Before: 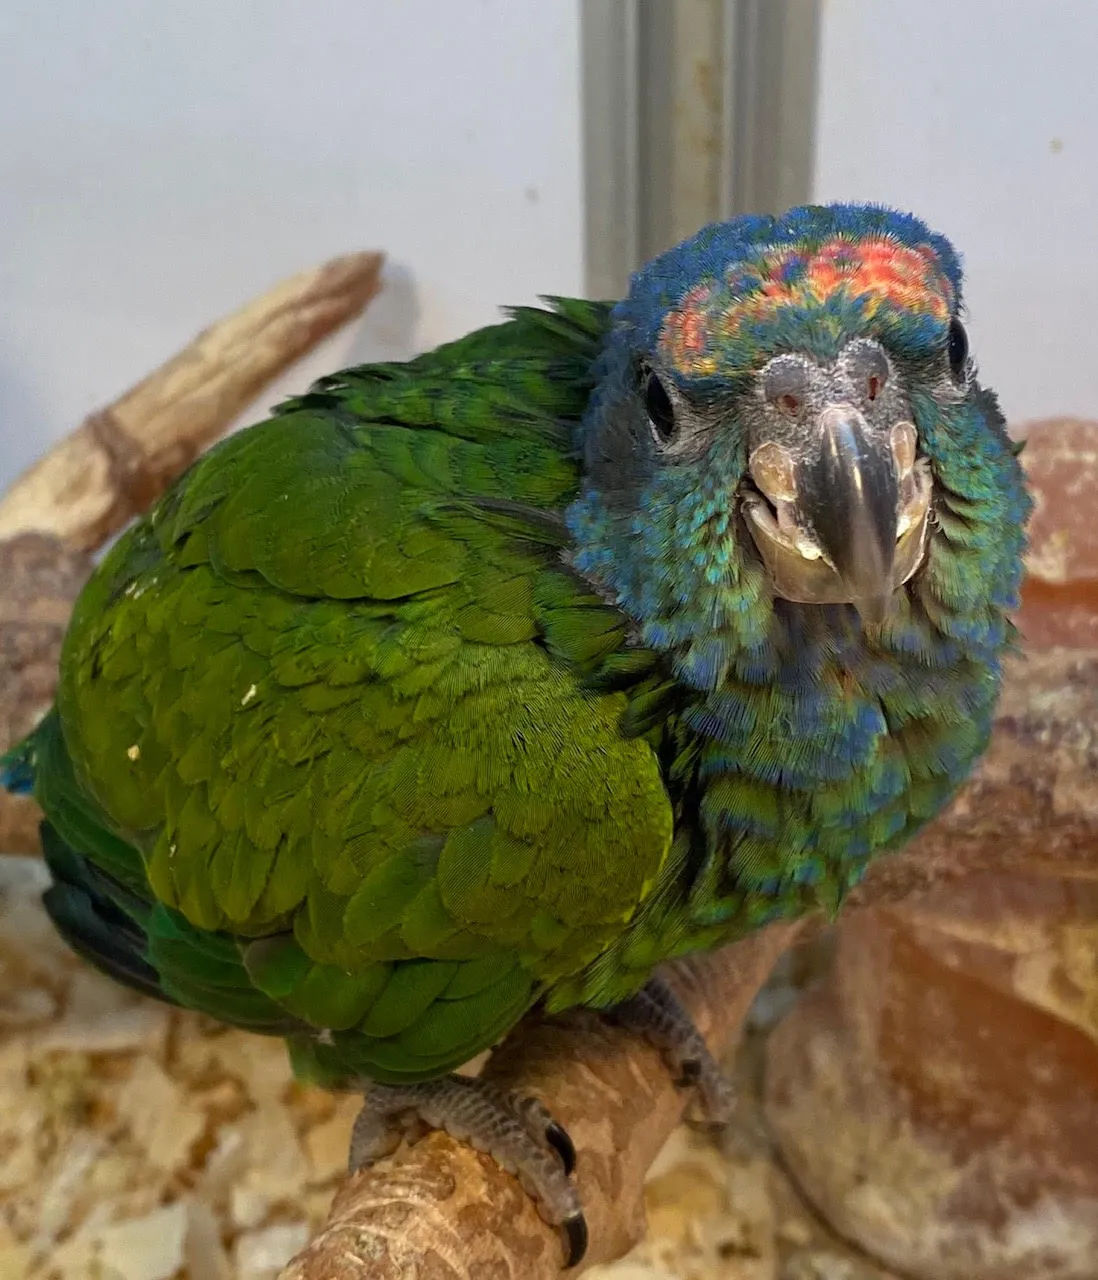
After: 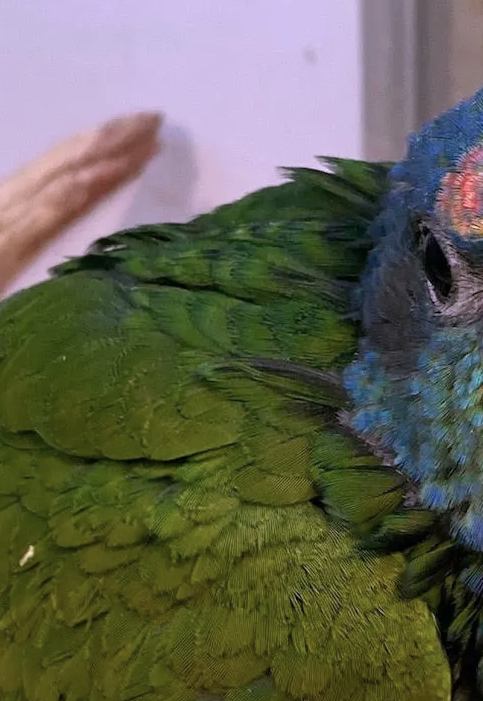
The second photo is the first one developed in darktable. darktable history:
color correction: highlights a* 15.46, highlights b* -20.56
crop: left 20.248%, top 10.86%, right 35.675%, bottom 34.321%
